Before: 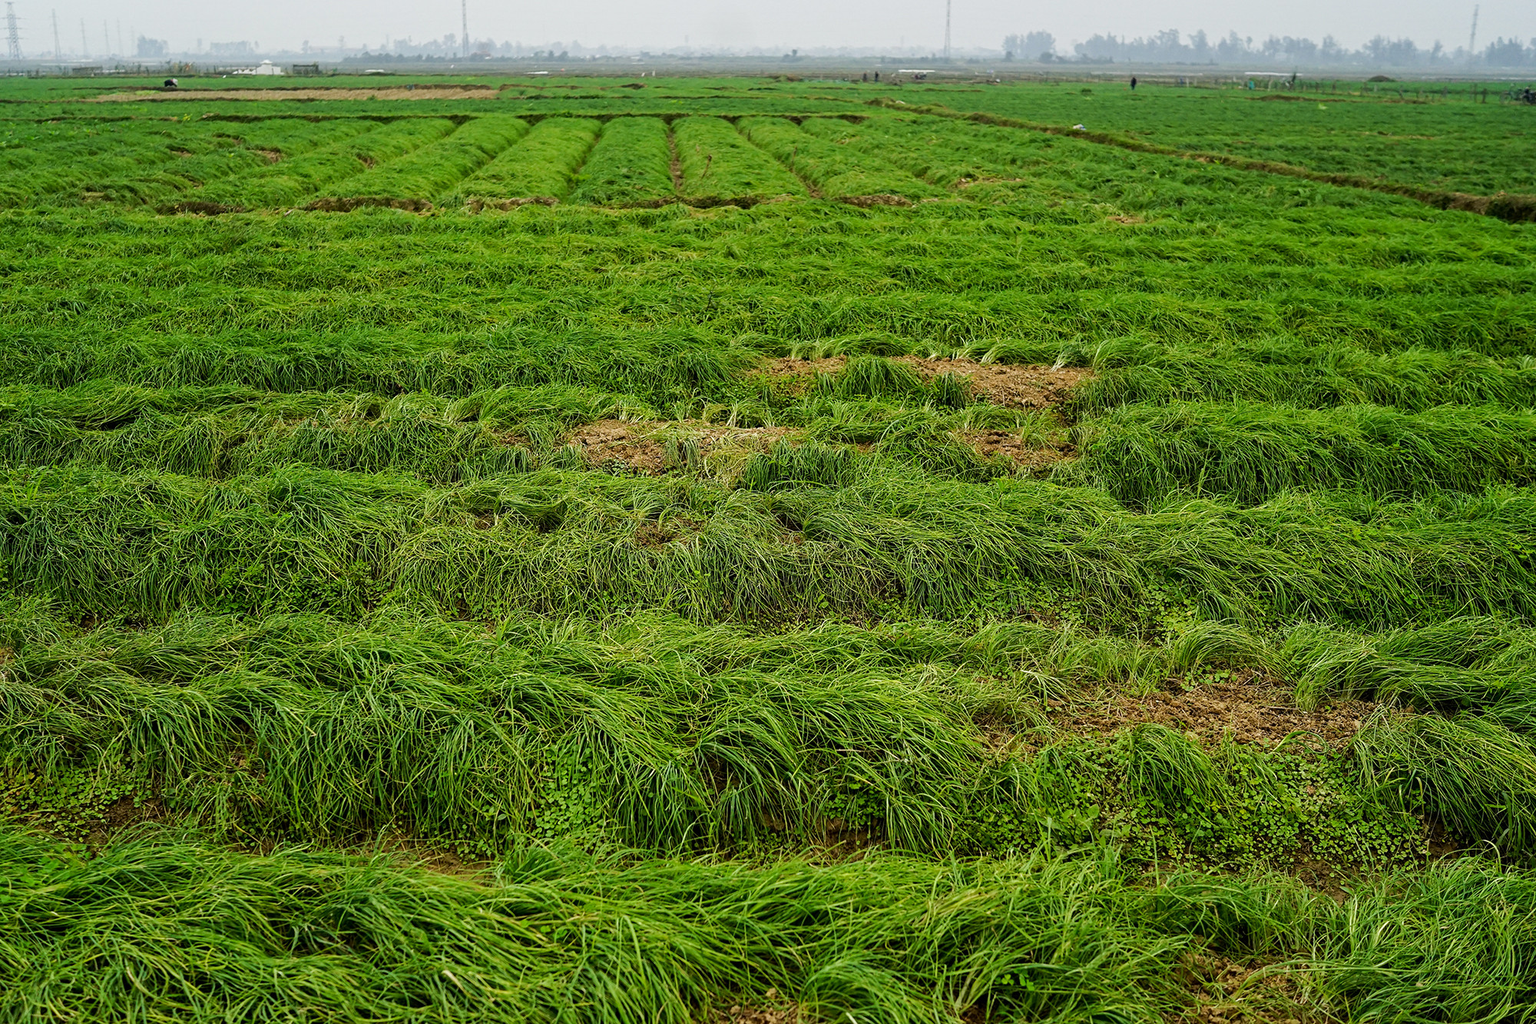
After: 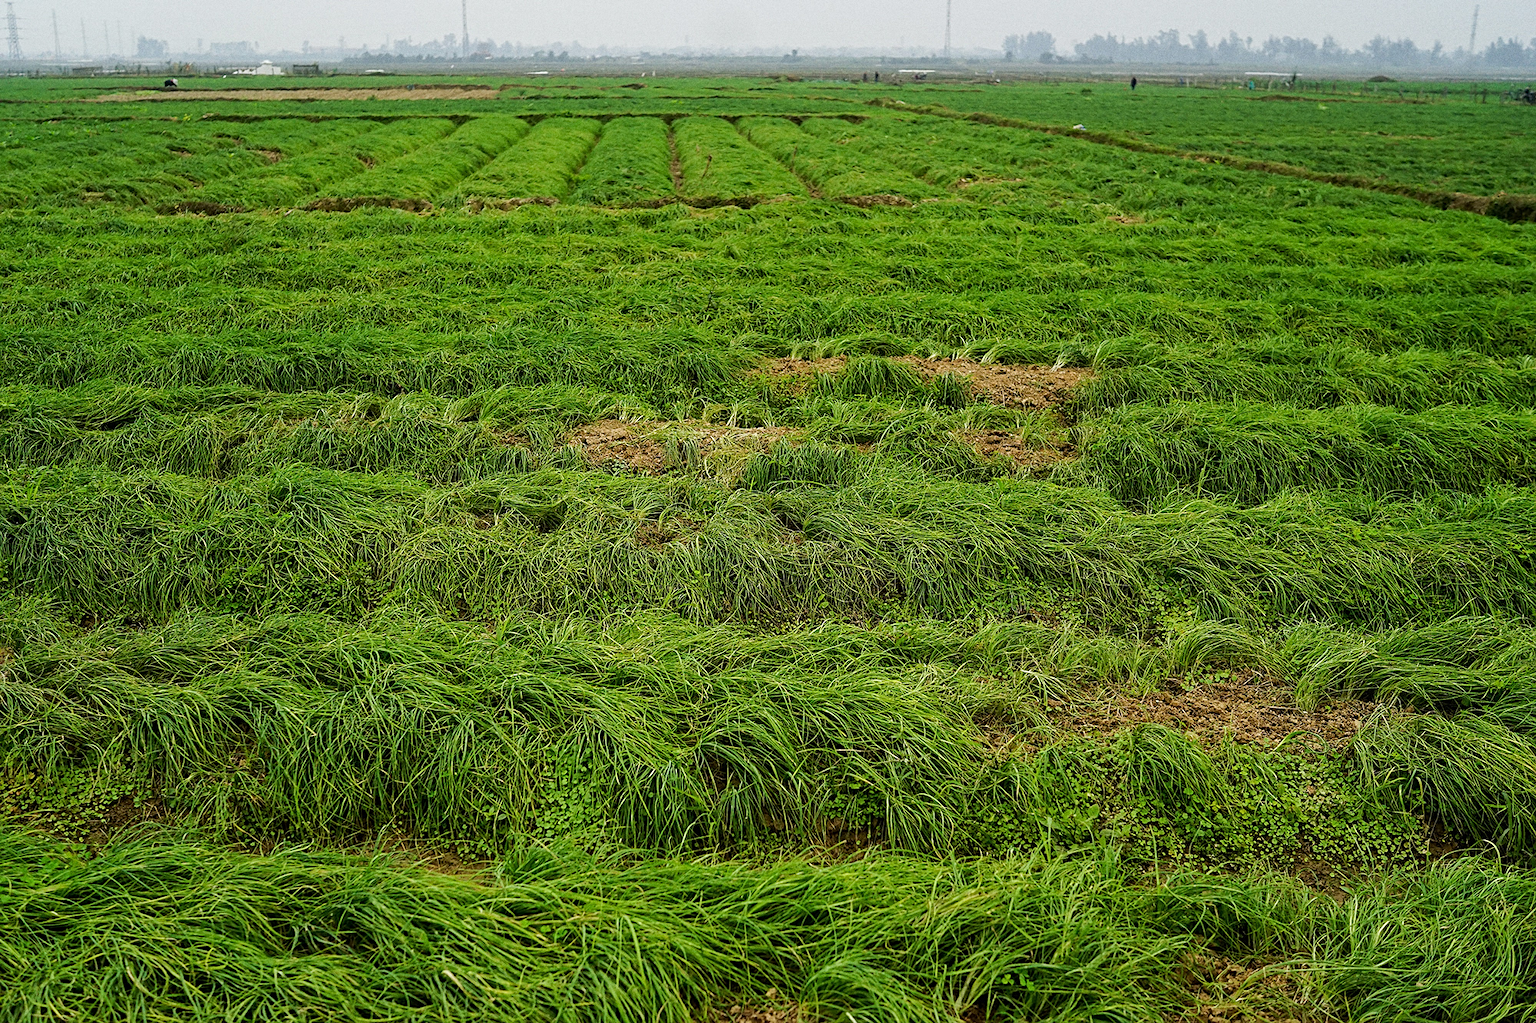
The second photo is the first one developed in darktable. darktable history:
sharpen: amount 0.2
grain: coarseness 0.09 ISO
